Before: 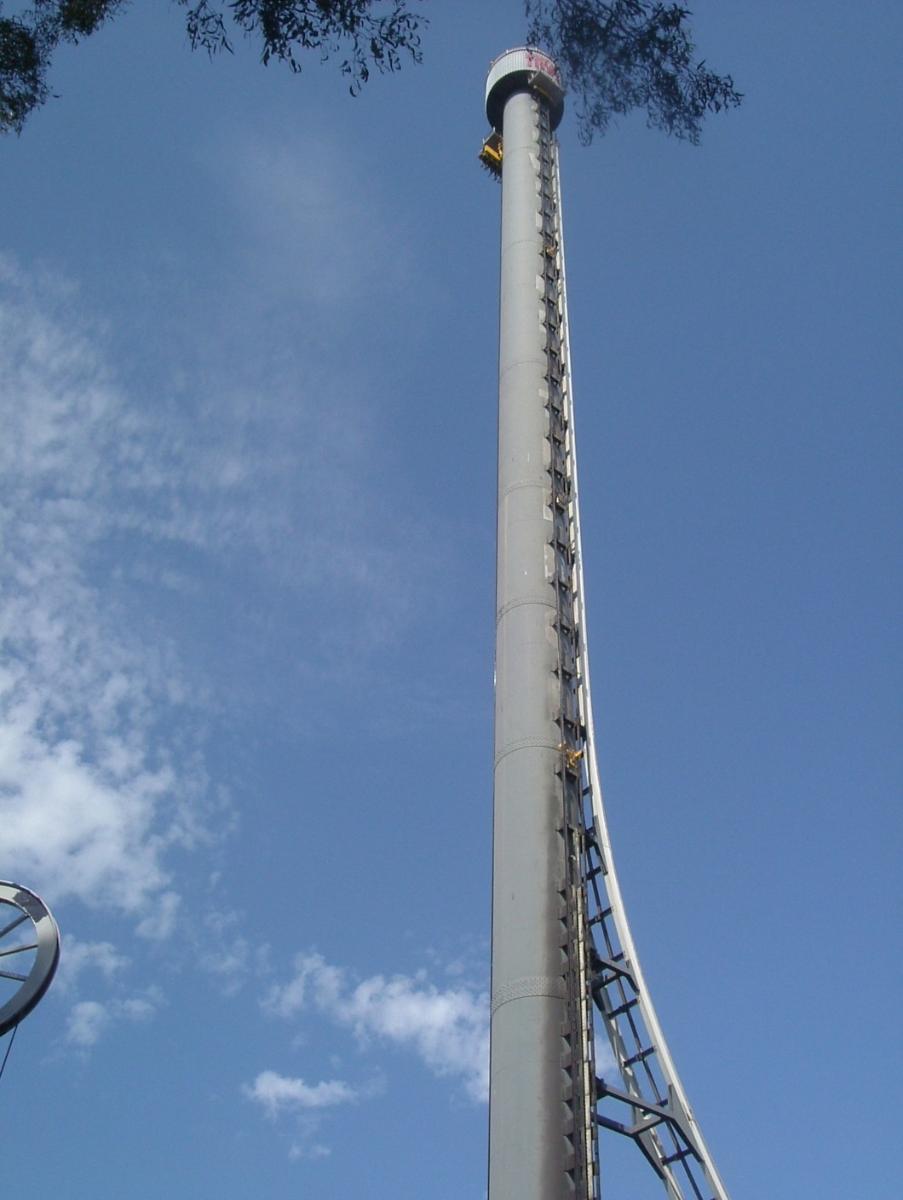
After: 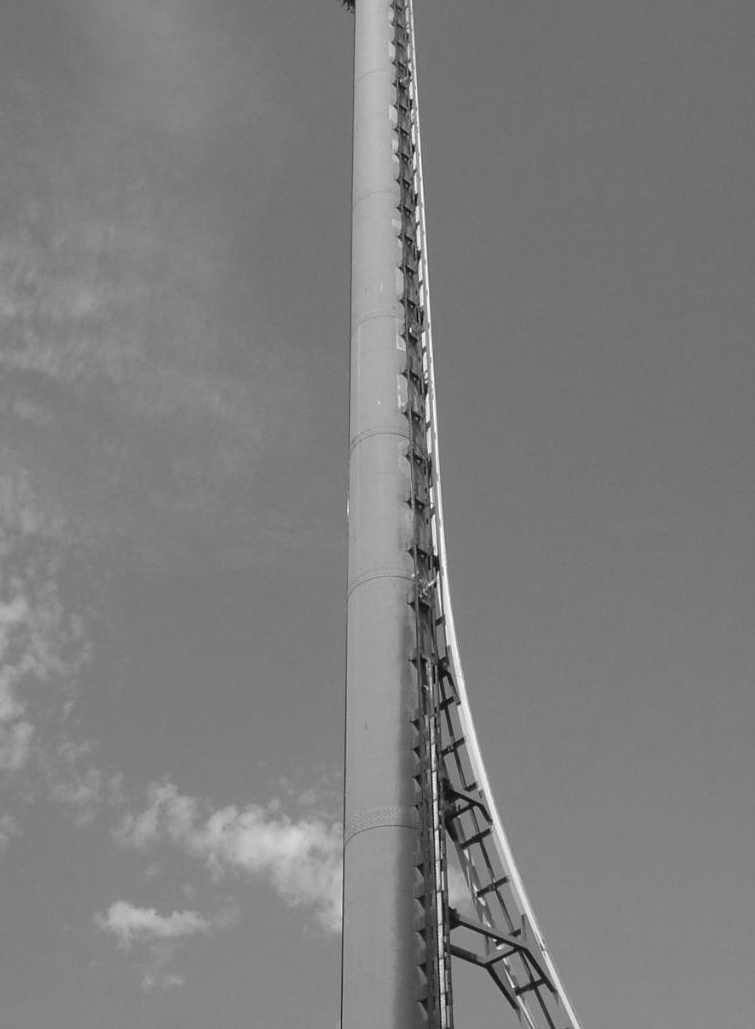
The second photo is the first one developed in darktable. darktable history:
monochrome: on, module defaults
rotate and perspective: crop left 0, crop top 0
crop: left 16.315%, top 14.246%
